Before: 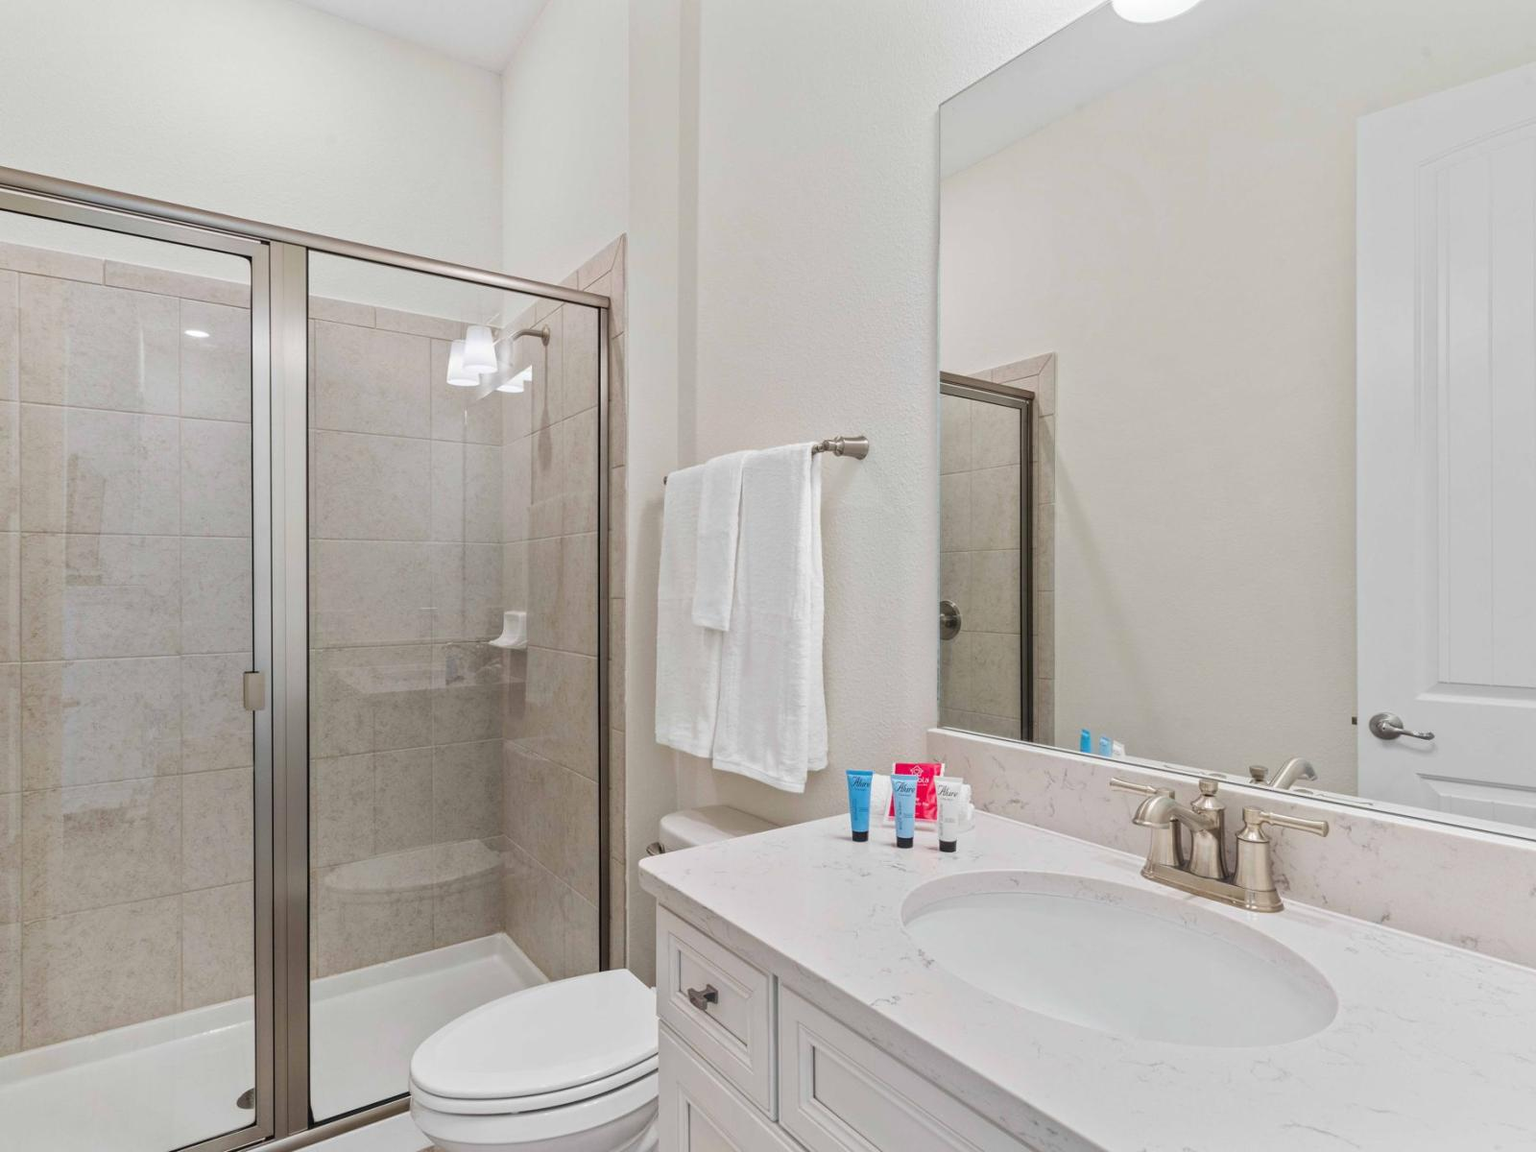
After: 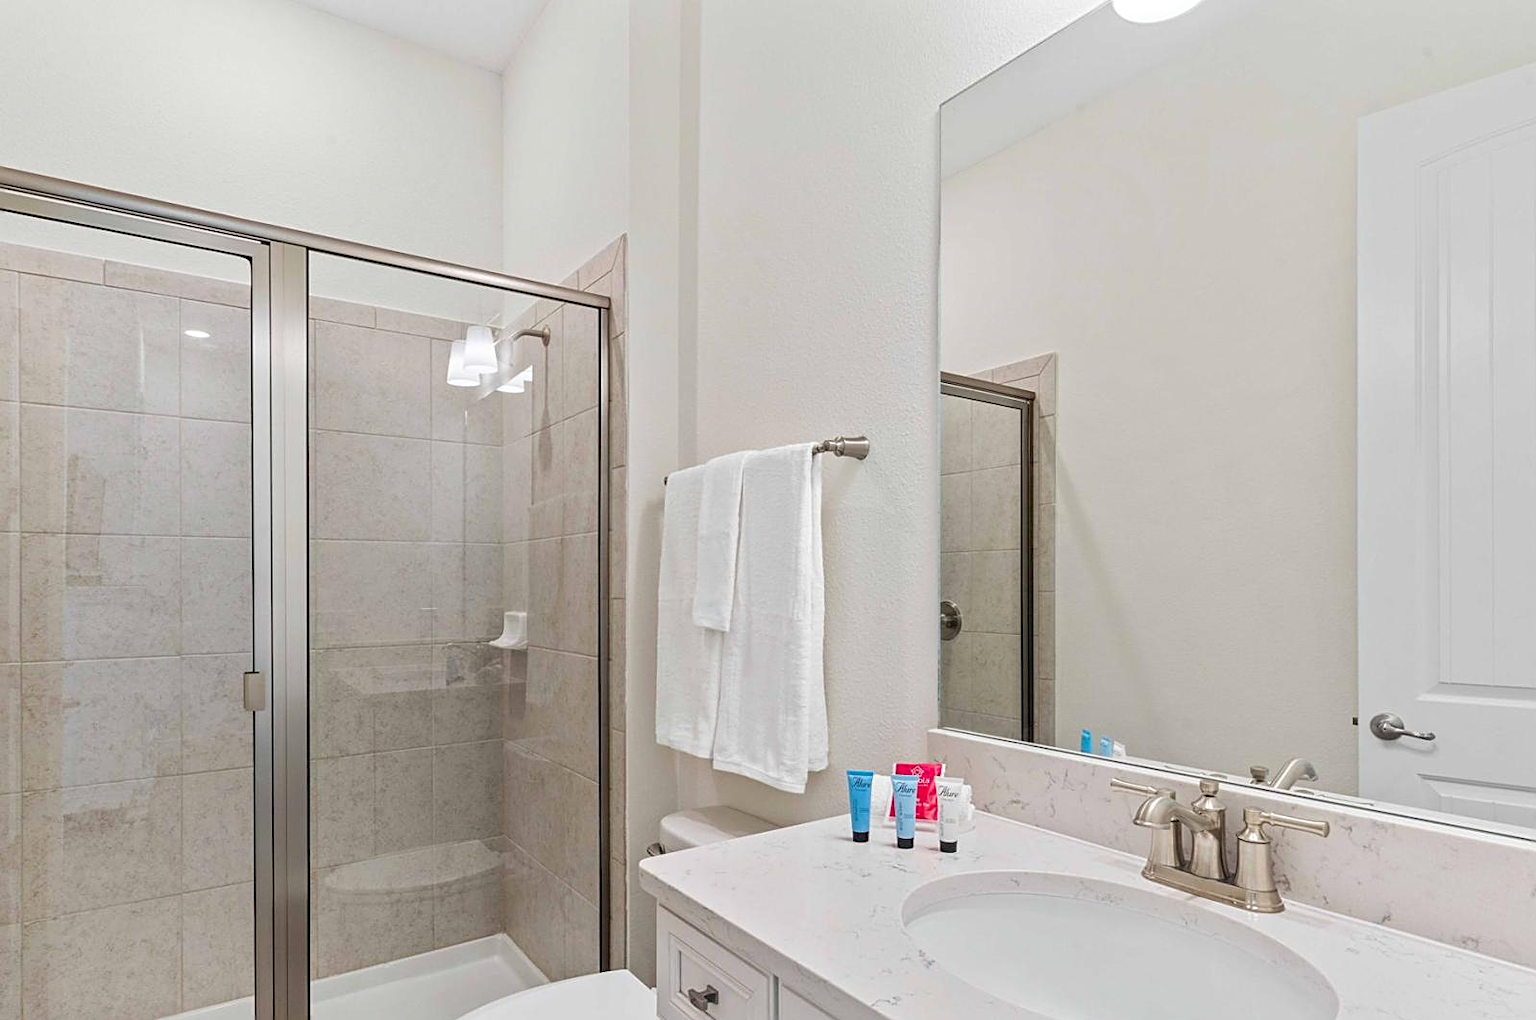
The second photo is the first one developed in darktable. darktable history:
sharpen: on, module defaults
exposure: black level correction 0.007, exposure 0.093 EV, compensate highlight preservation false
crop and rotate: top 0%, bottom 11.49%
